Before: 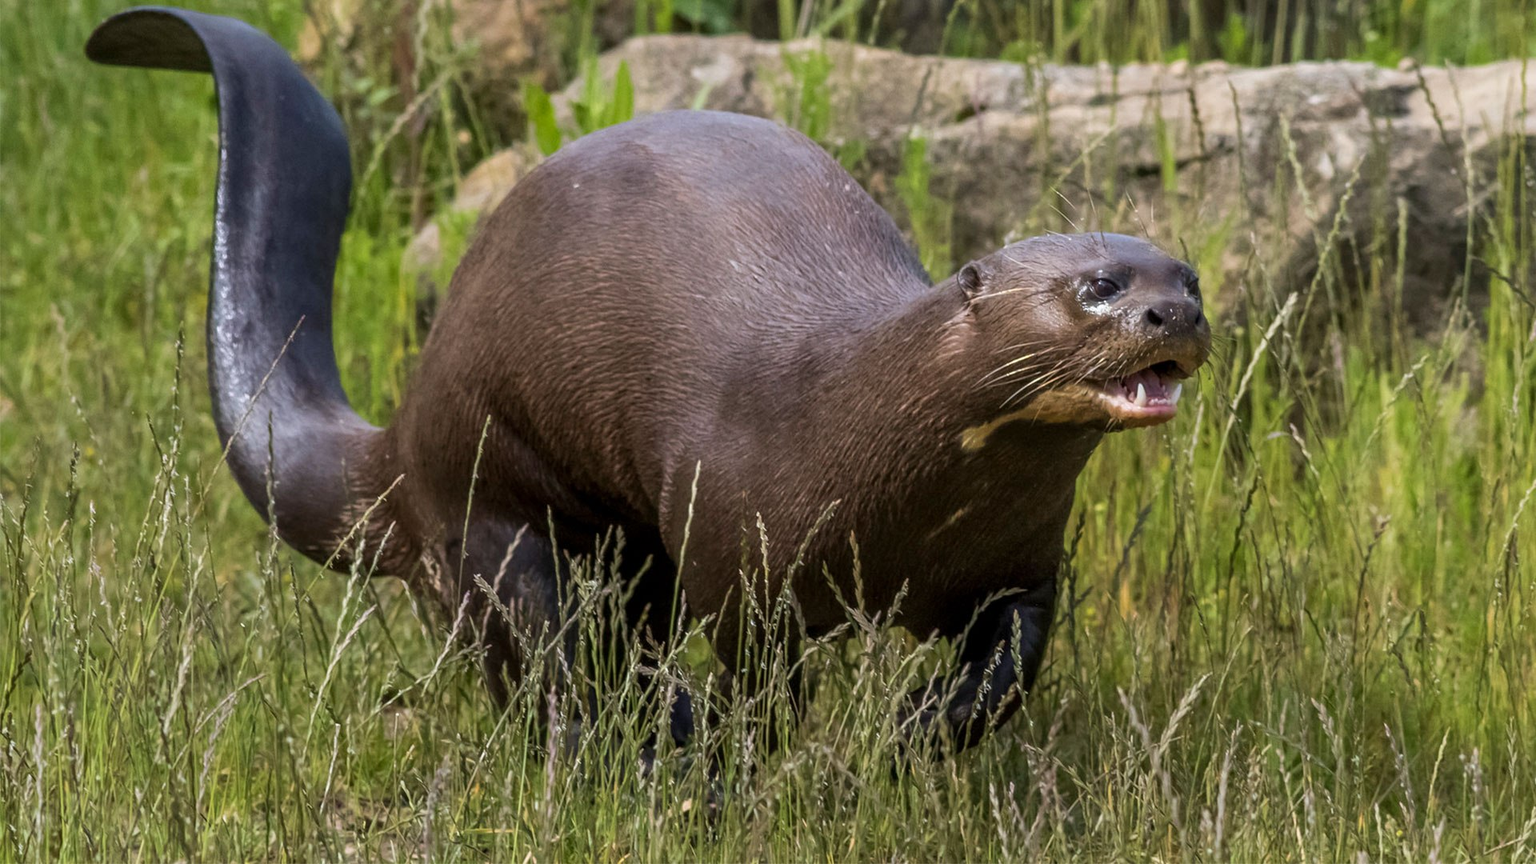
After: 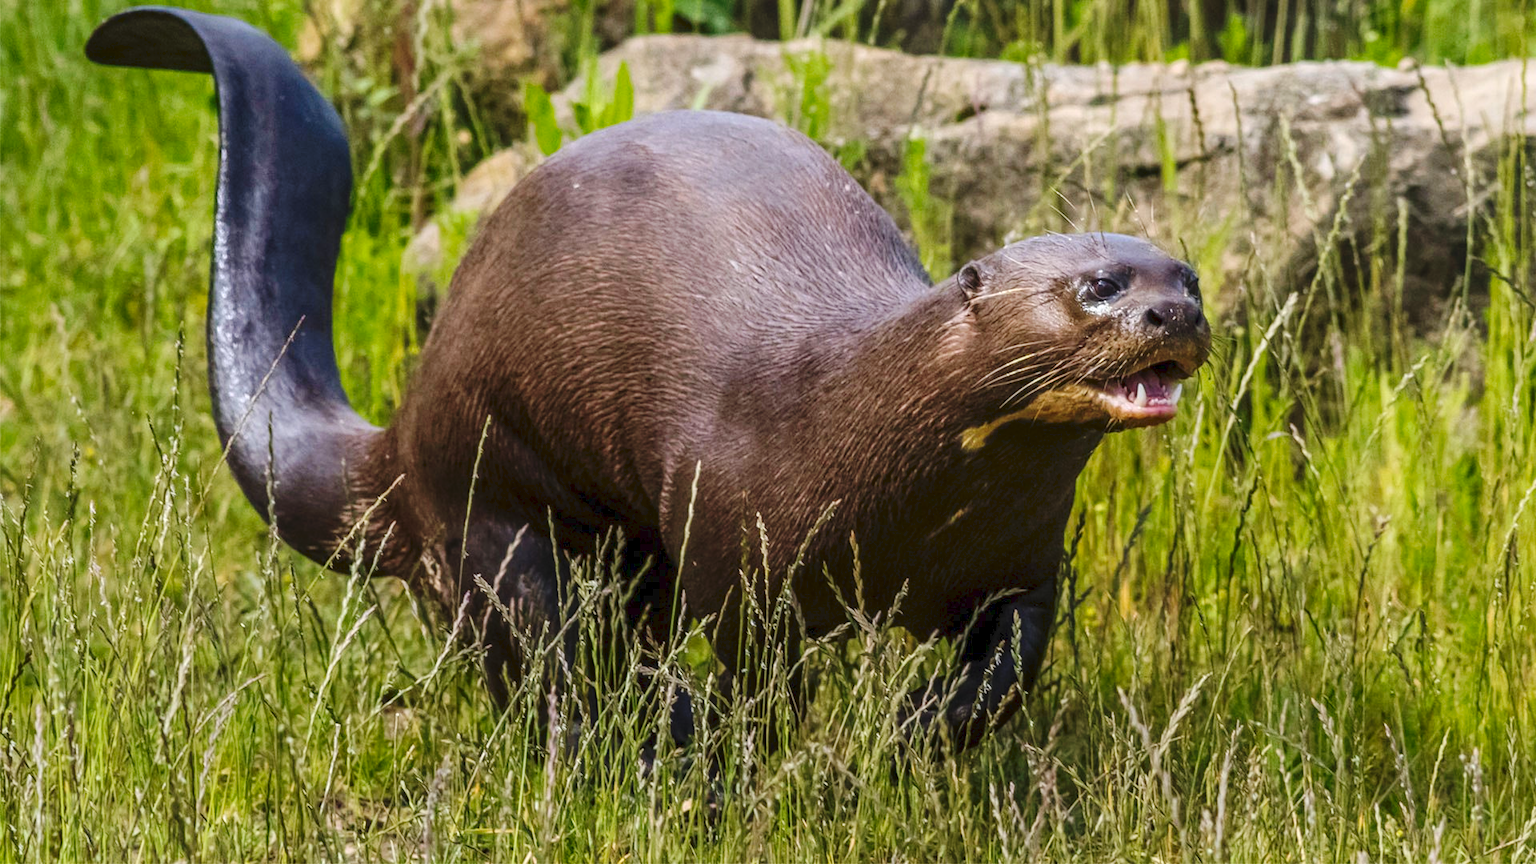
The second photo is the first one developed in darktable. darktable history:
contrast brightness saturation: contrast 0.091, saturation 0.283
local contrast: on, module defaults
tone curve: curves: ch0 [(0, 0) (0.003, 0.068) (0.011, 0.079) (0.025, 0.092) (0.044, 0.107) (0.069, 0.121) (0.1, 0.134) (0.136, 0.16) (0.177, 0.198) (0.224, 0.242) (0.277, 0.312) (0.335, 0.384) (0.399, 0.461) (0.468, 0.539) (0.543, 0.622) (0.623, 0.691) (0.709, 0.763) (0.801, 0.833) (0.898, 0.909) (1, 1)], preserve colors none
